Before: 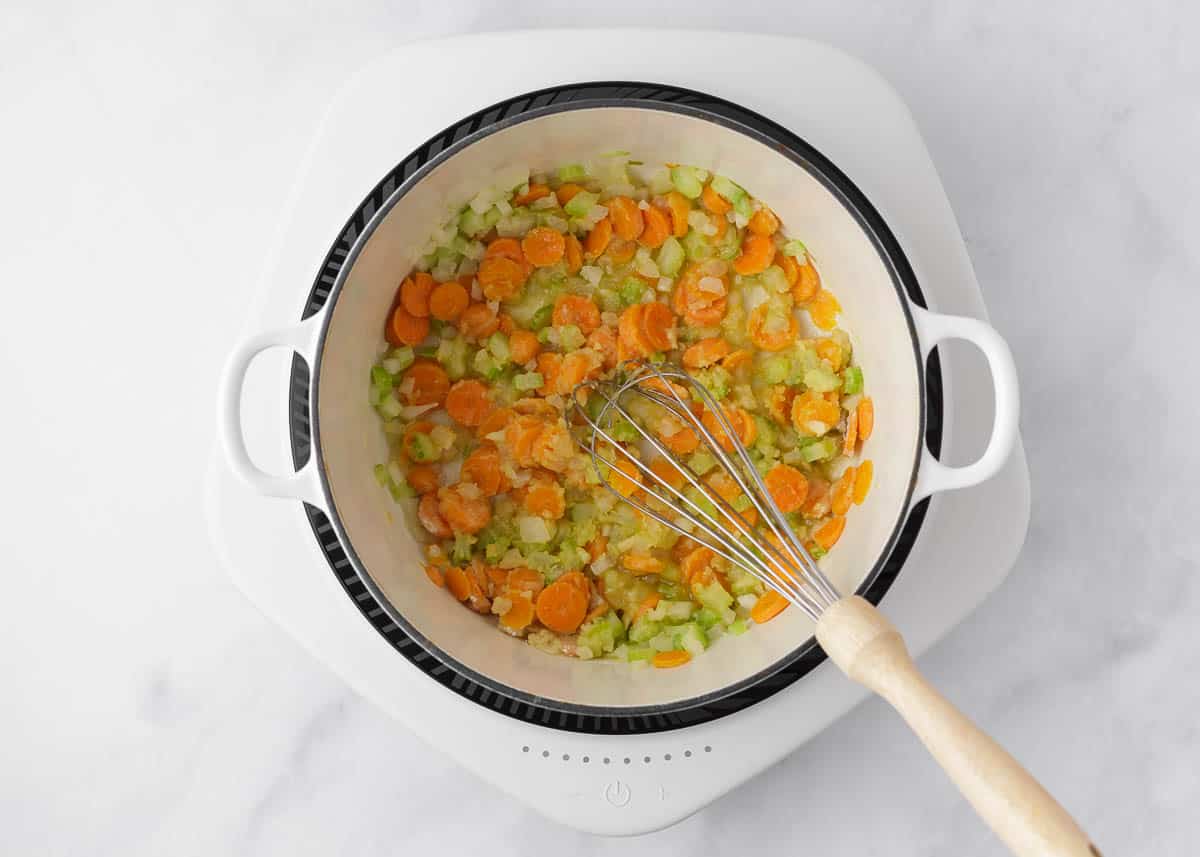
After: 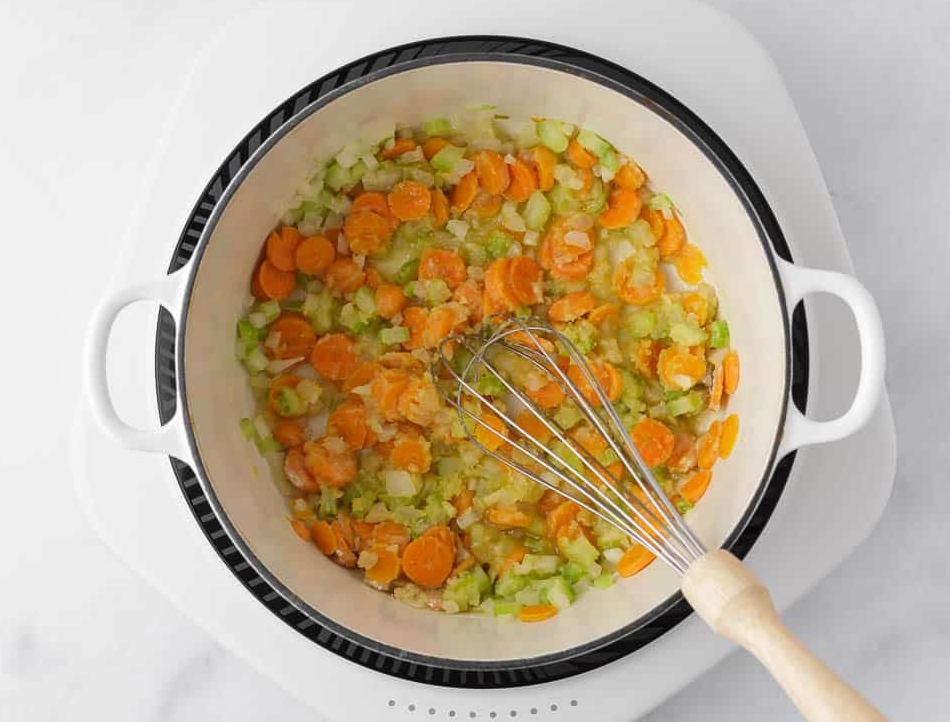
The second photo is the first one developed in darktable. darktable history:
crop: left 11.225%, top 5.381%, right 9.565%, bottom 10.314%
tone equalizer: on, module defaults
